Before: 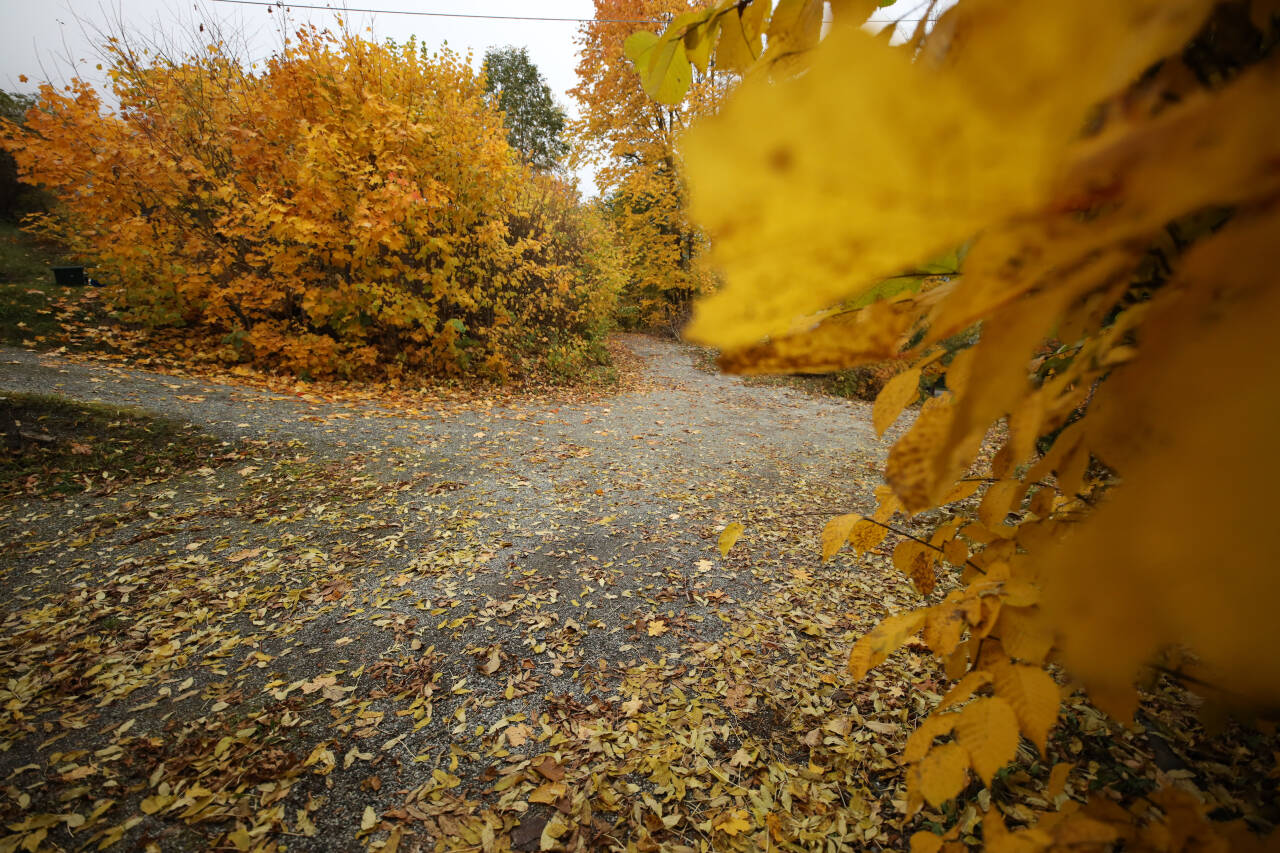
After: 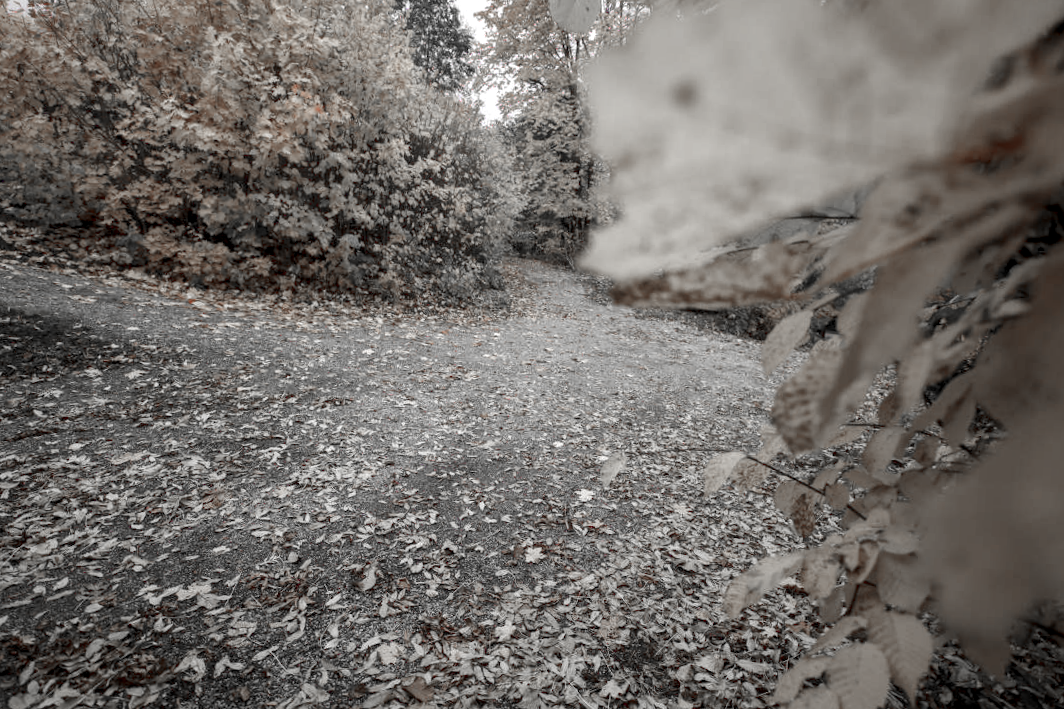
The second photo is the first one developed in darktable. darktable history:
local contrast: on, module defaults
color zones: curves: ch0 [(0, 0.278) (0.143, 0.5) (0.286, 0.5) (0.429, 0.5) (0.571, 0.5) (0.714, 0.5) (0.857, 0.5) (1, 0.5)]; ch1 [(0, 1) (0.143, 0.165) (0.286, 0) (0.429, 0) (0.571, 0) (0.714, 0) (0.857, 0.5) (1, 0.5)]; ch2 [(0, 0.508) (0.143, 0.5) (0.286, 0.5) (0.429, 0.5) (0.571, 0.5) (0.714, 0.5) (0.857, 0.5) (1, 0.5)]
crop and rotate: angle -3.27°, left 5.211%, top 5.211%, right 4.607%, bottom 4.607%
